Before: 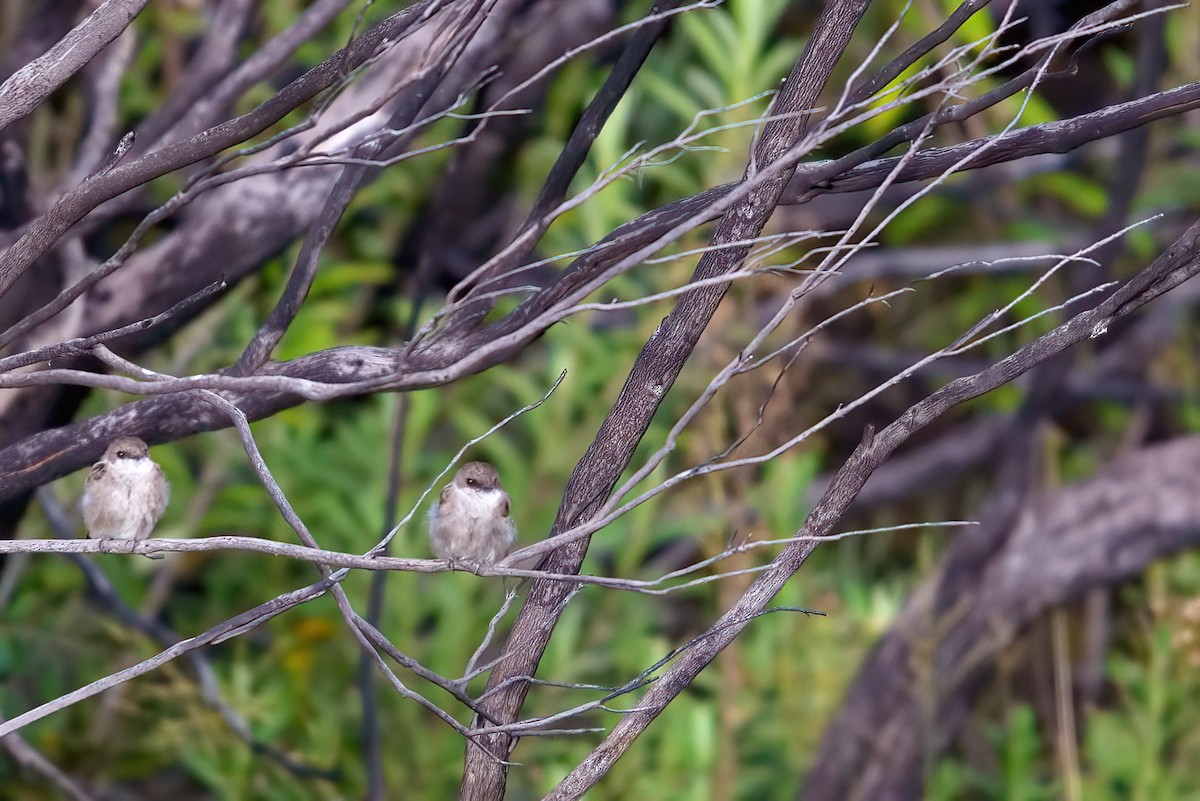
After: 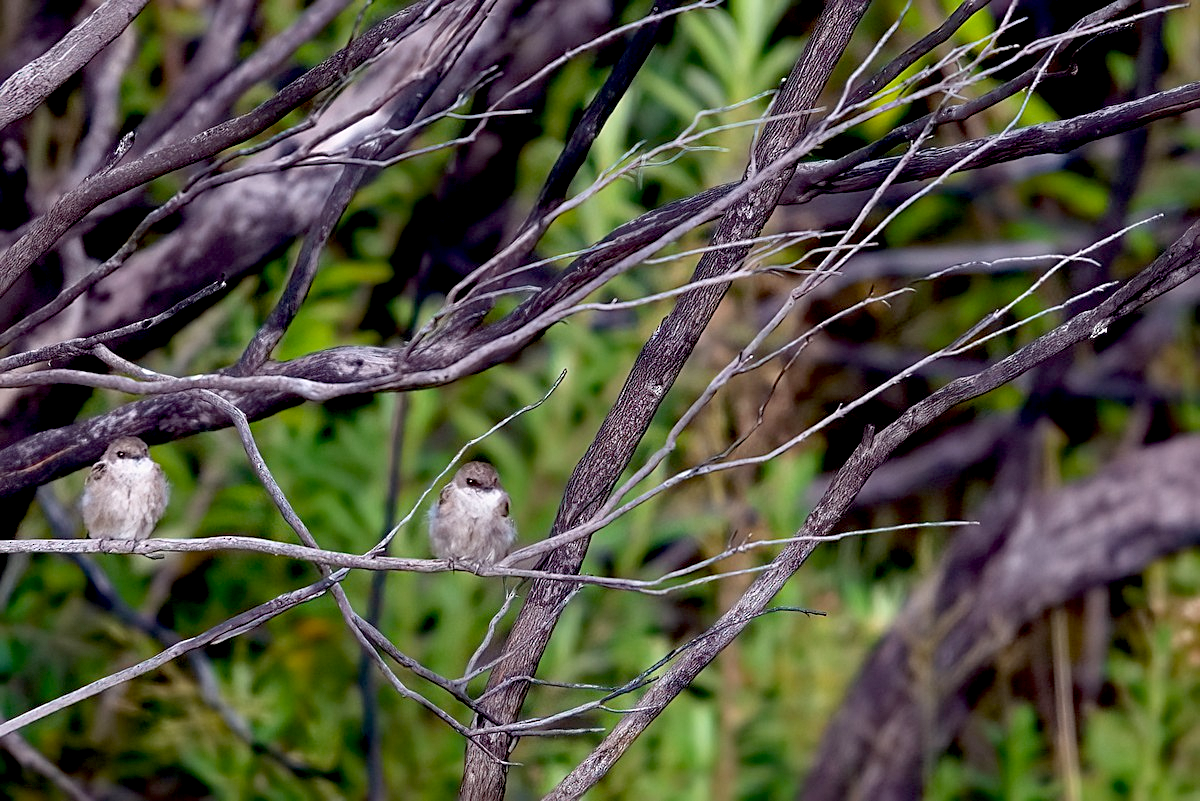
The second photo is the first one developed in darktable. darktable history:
exposure: black level correction 0.029, exposure -0.073 EV, compensate highlight preservation false
sharpen: radius 2.167, amount 0.381, threshold 0
